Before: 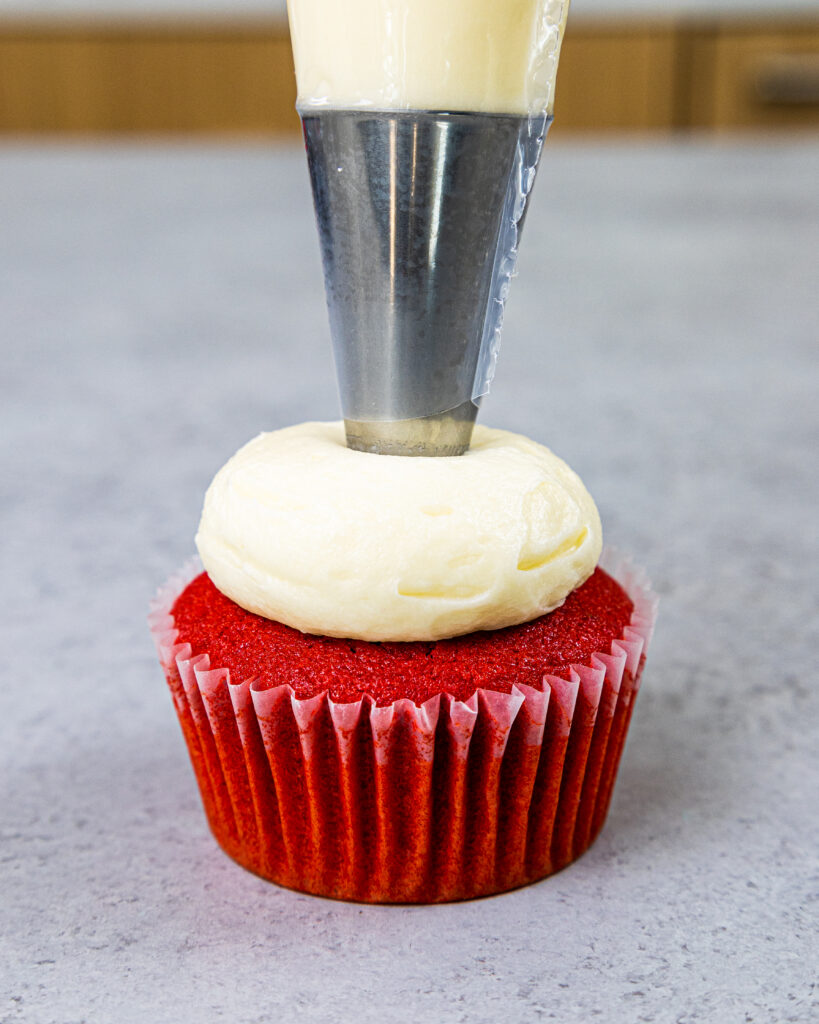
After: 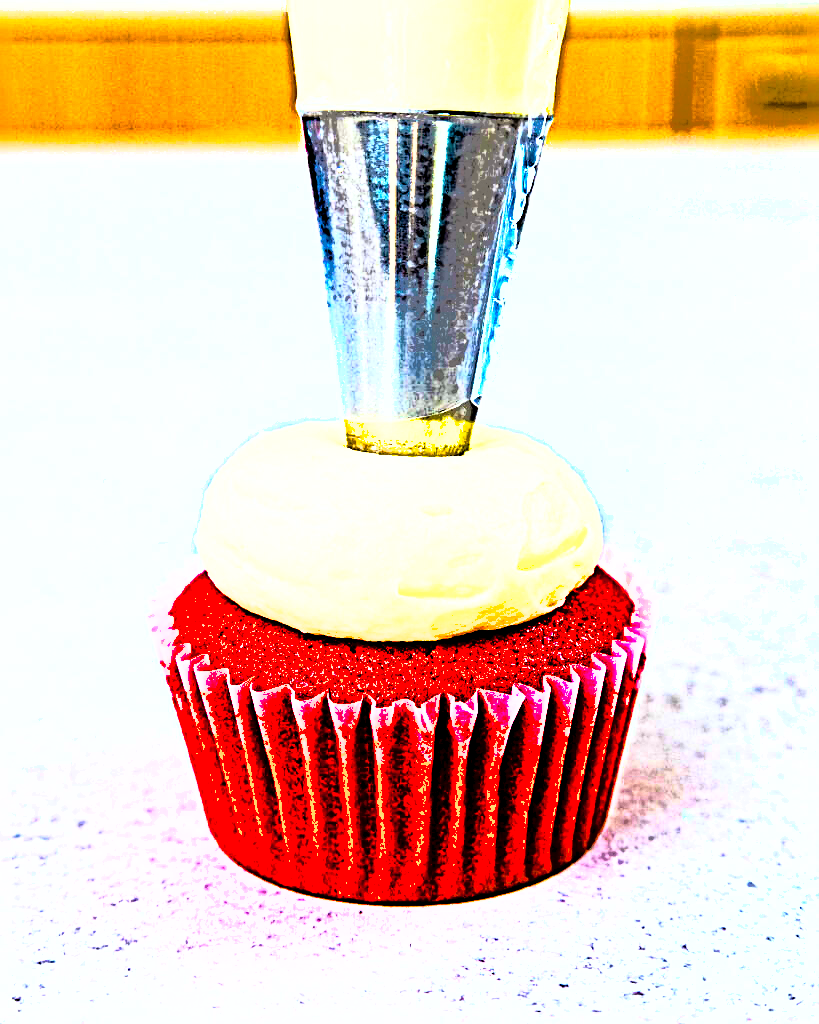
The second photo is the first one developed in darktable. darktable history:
exposure: black level correction 0, exposure 1.199 EV, compensate highlight preservation false
tone equalizer: -8 EV -0.38 EV, -7 EV -0.373 EV, -6 EV -0.343 EV, -5 EV -0.257 EV, -3 EV 0.204 EV, -2 EV 0.321 EV, -1 EV 0.41 EV, +0 EV 0.405 EV, edges refinement/feathering 500, mask exposure compensation -1.57 EV, preserve details no
color balance rgb: power › chroma 0.318%, power › hue 22.41°, perceptual saturation grading › global saturation 37.002%, perceptual saturation grading › shadows 34.633%, global vibrance 50.226%
haze removal: adaptive false
shadows and highlights: highlights -59.97
base curve: curves: ch0 [(0, 0) (0.007, 0.004) (0.027, 0.03) (0.046, 0.07) (0.207, 0.54) (0.442, 0.872) (0.673, 0.972) (1, 1)]
sharpen: radius 6.279, amount 1.815, threshold 0.169
